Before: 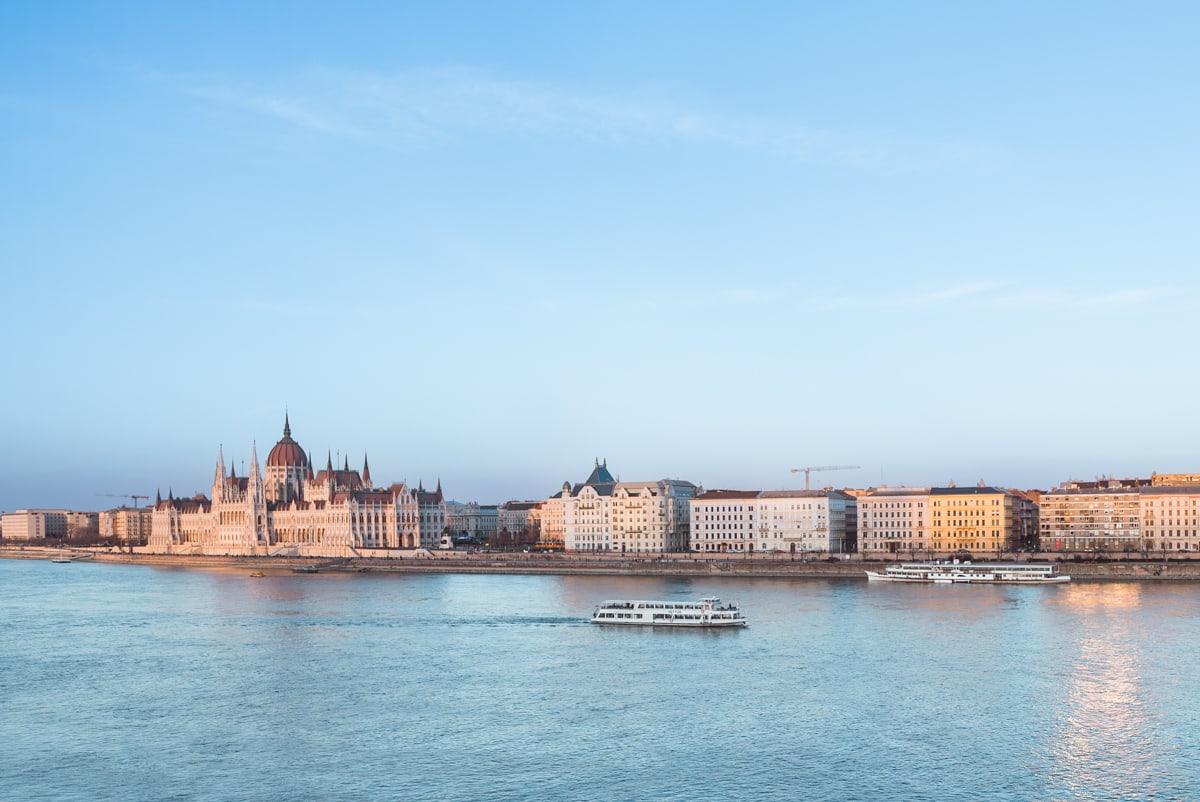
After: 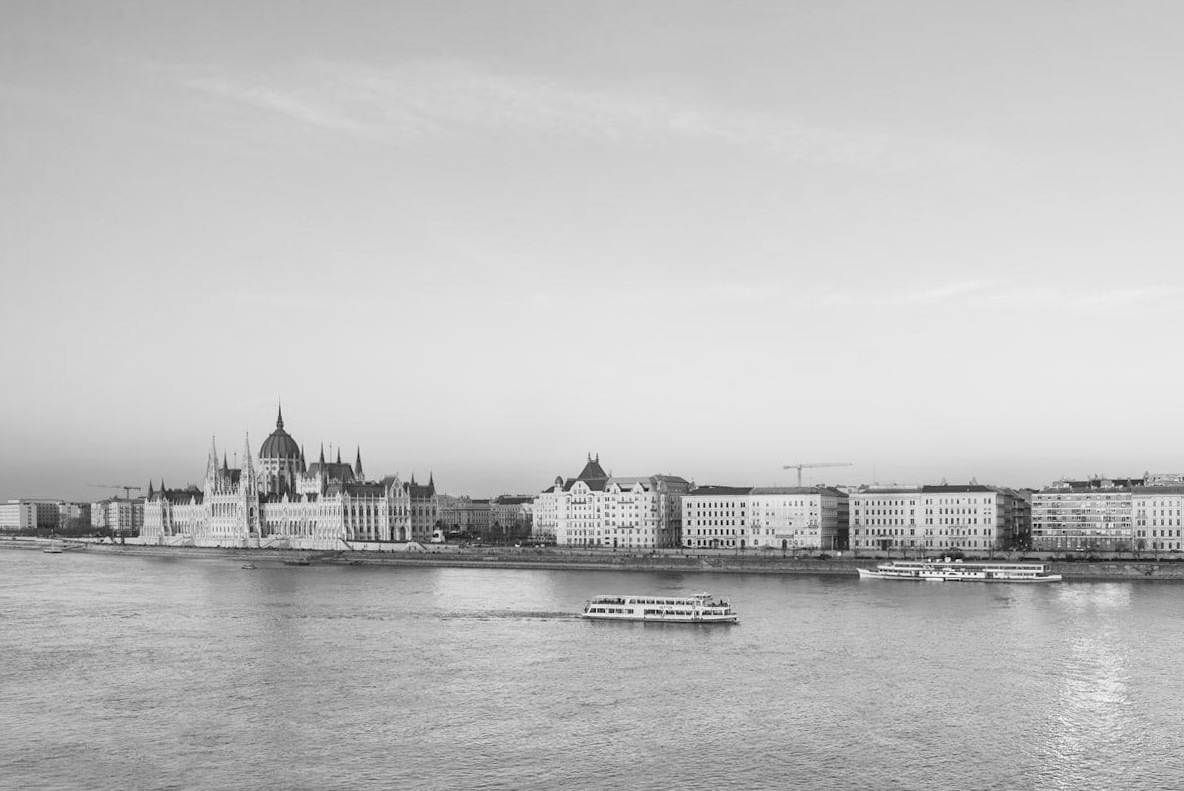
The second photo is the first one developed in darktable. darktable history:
white balance: red 0.984, blue 1.059
monochrome: on, module defaults
crop and rotate: angle -0.5°
tone equalizer: -8 EV -1.84 EV, -7 EV -1.16 EV, -6 EV -1.62 EV, smoothing diameter 25%, edges refinement/feathering 10, preserve details guided filter
